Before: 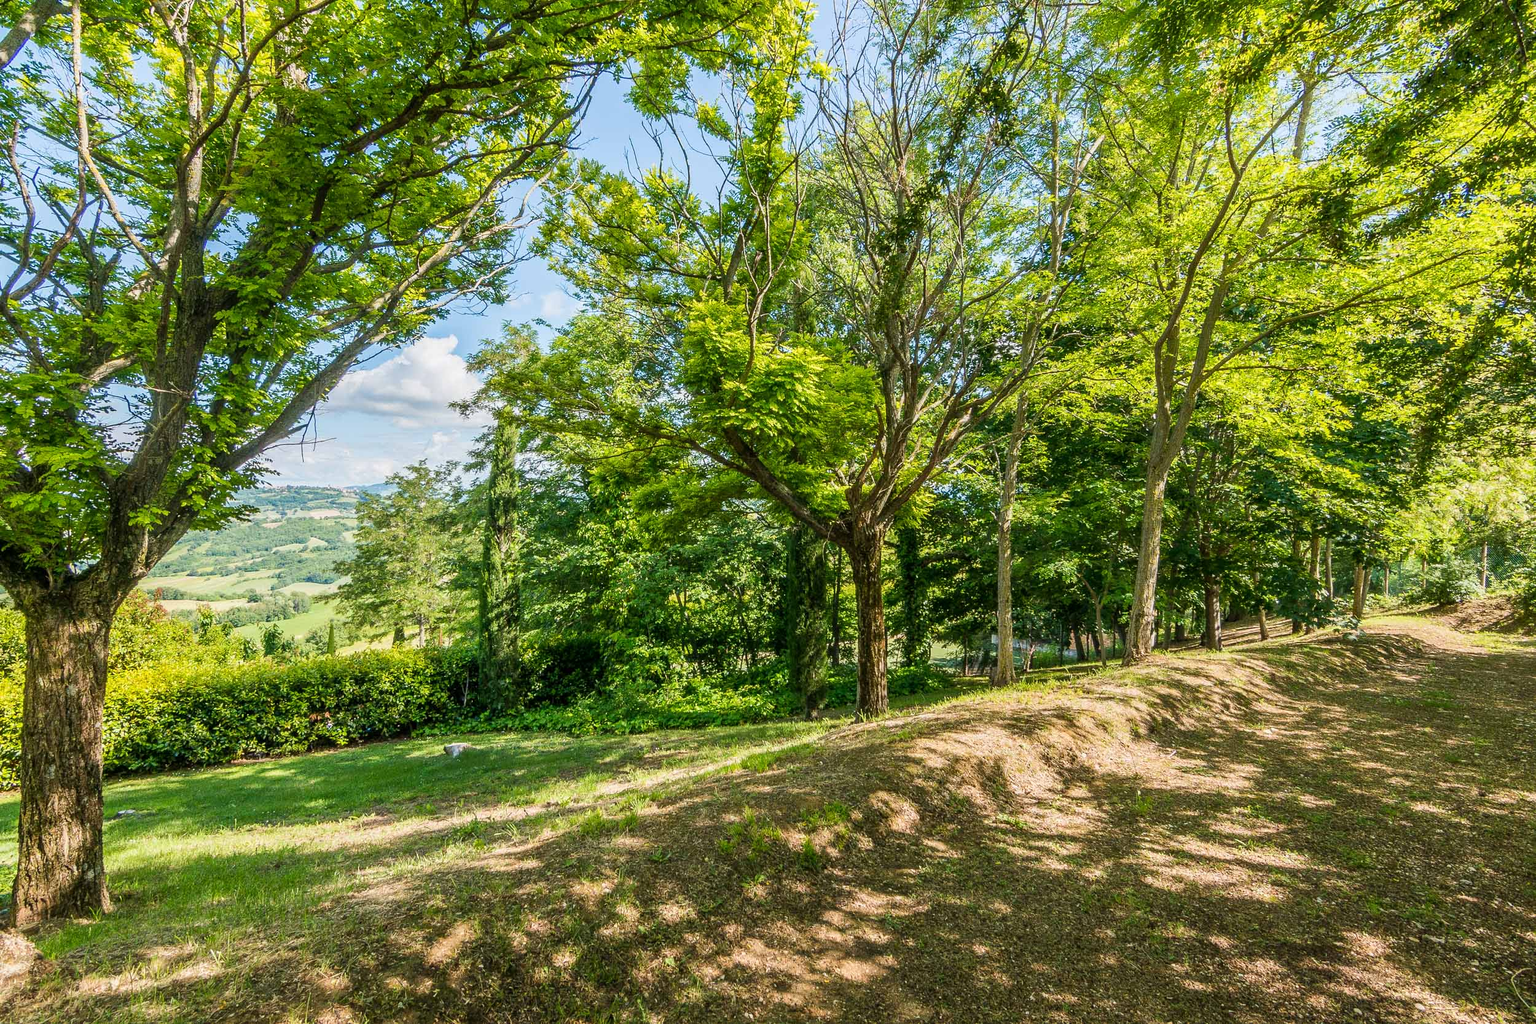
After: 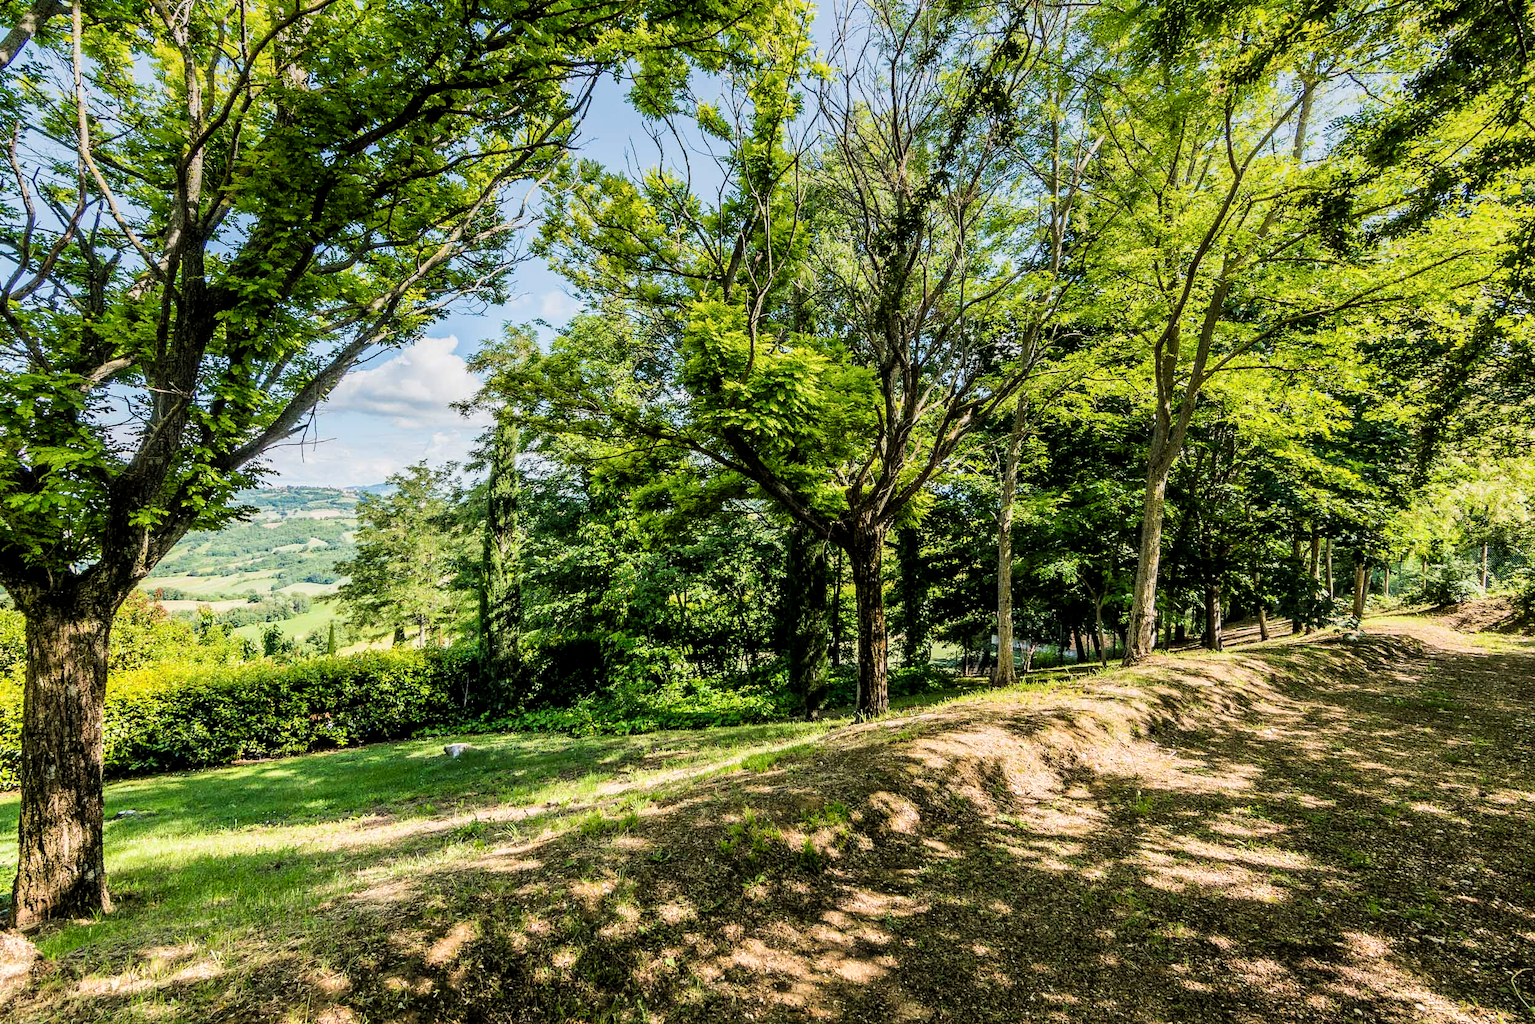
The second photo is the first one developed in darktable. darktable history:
graduated density: rotation -0.352°, offset 57.64
levels: mode automatic, black 0.023%, white 99.97%, levels [0.062, 0.494, 0.925]
filmic rgb: black relative exposure -5 EV, white relative exposure 3.5 EV, hardness 3.19, contrast 1.3, highlights saturation mix -50%
